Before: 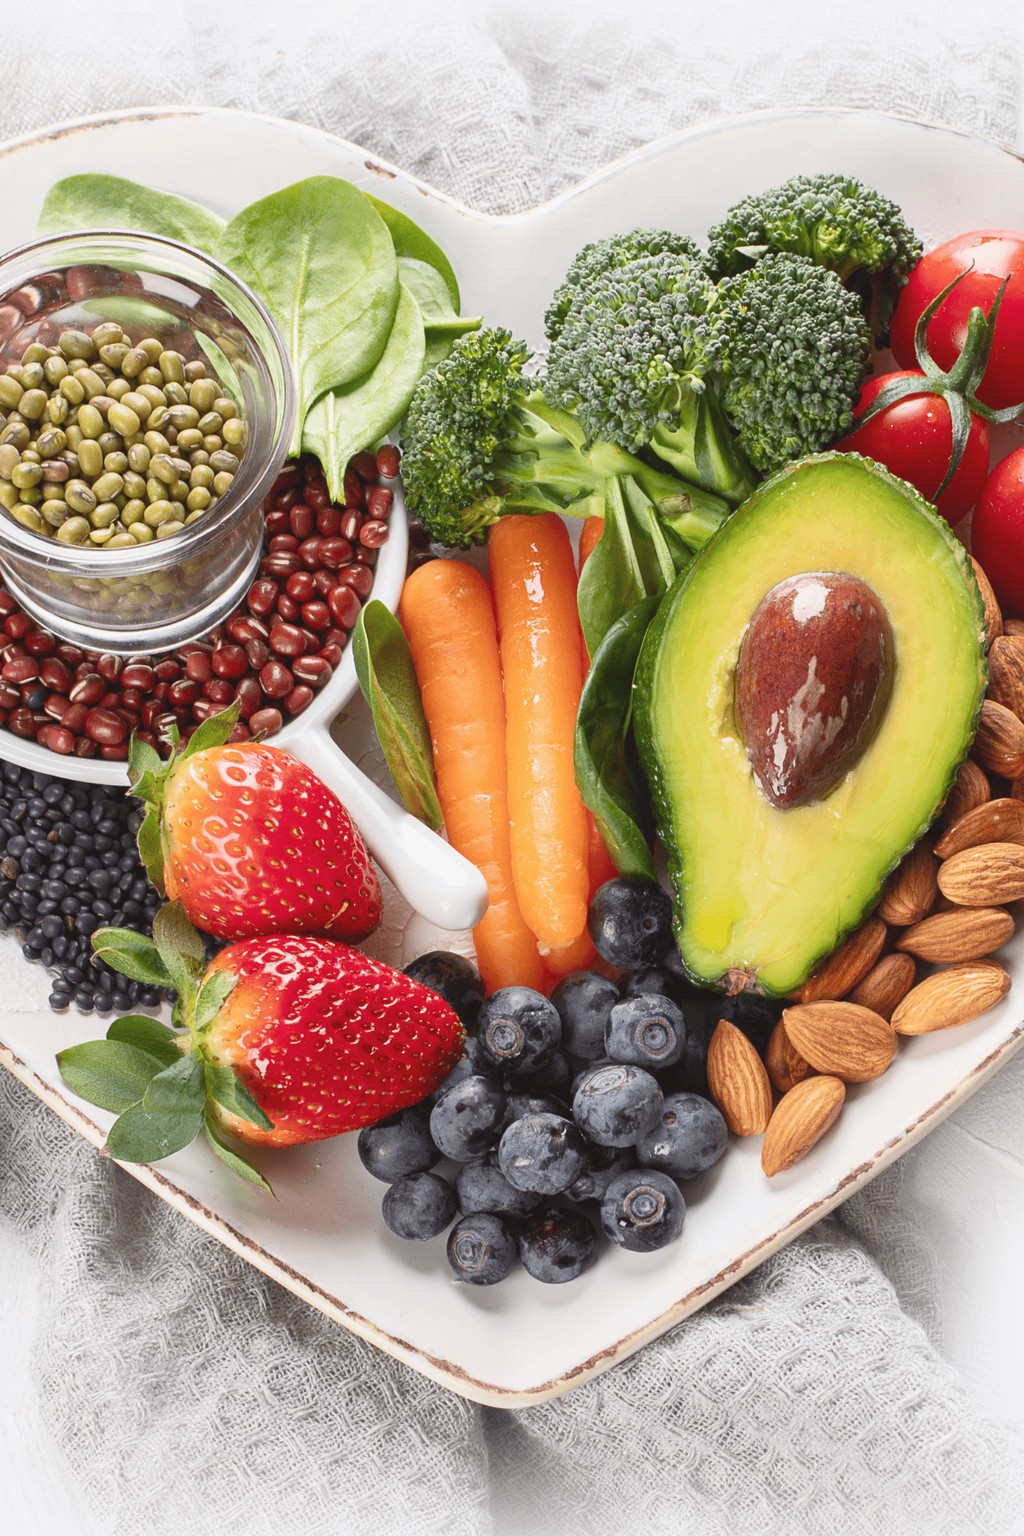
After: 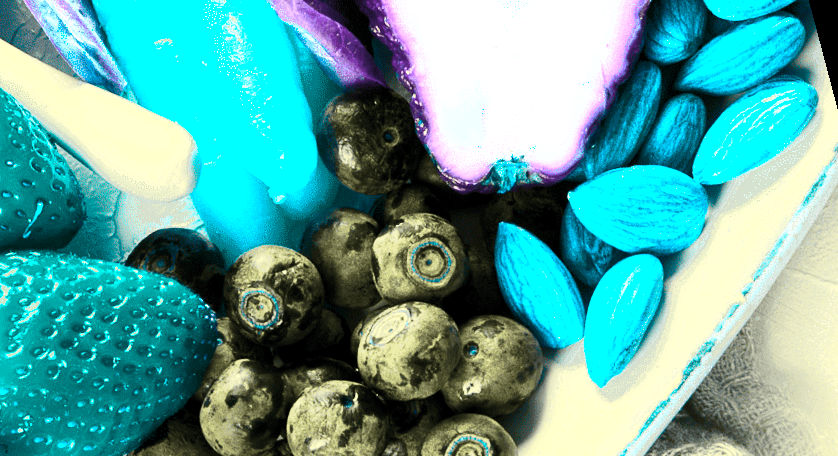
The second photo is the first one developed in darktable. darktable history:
contrast brightness saturation: contrast 0.4, brightness 0.1, saturation 0.21
rotate and perspective: rotation -14.8°, crop left 0.1, crop right 0.903, crop top 0.25, crop bottom 0.748
rgb levels: levels [[0.01, 0.419, 0.839], [0, 0.5, 1], [0, 0.5, 1]]
color balance rgb: hue shift 180°, global vibrance 50%, contrast 0.32%
white balance: red 0.967, blue 1.119, emerald 0.756
crop and rotate: left 35.509%, top 50.238%, bottom 4.934%
color zones: curves: ch0 [(0, 0.533) (0.126, 0.533) (0.234, 0.533) (0.368, 0.357) (0.5, 0.5) (0.625, 0.5) (0.74, 0.637) (0.875, 0.5)]; ch1 [(0.004, 0.708) (0.129, 0.662) (0.25, 0.5) (0.375, 0.331) (0.496, 0.396) (0.625, 0.649) (0.739, 0.26) (0.875, 0.5) (1, 0.478)]; ch2 [(0, 0.409) (0.132, 0.403) (0.236, 0.558) (0.379, 0.448) (0.5, 0.5) (0.625, 0.5) (0.691, 0.39) (0.875, 0.5)]
